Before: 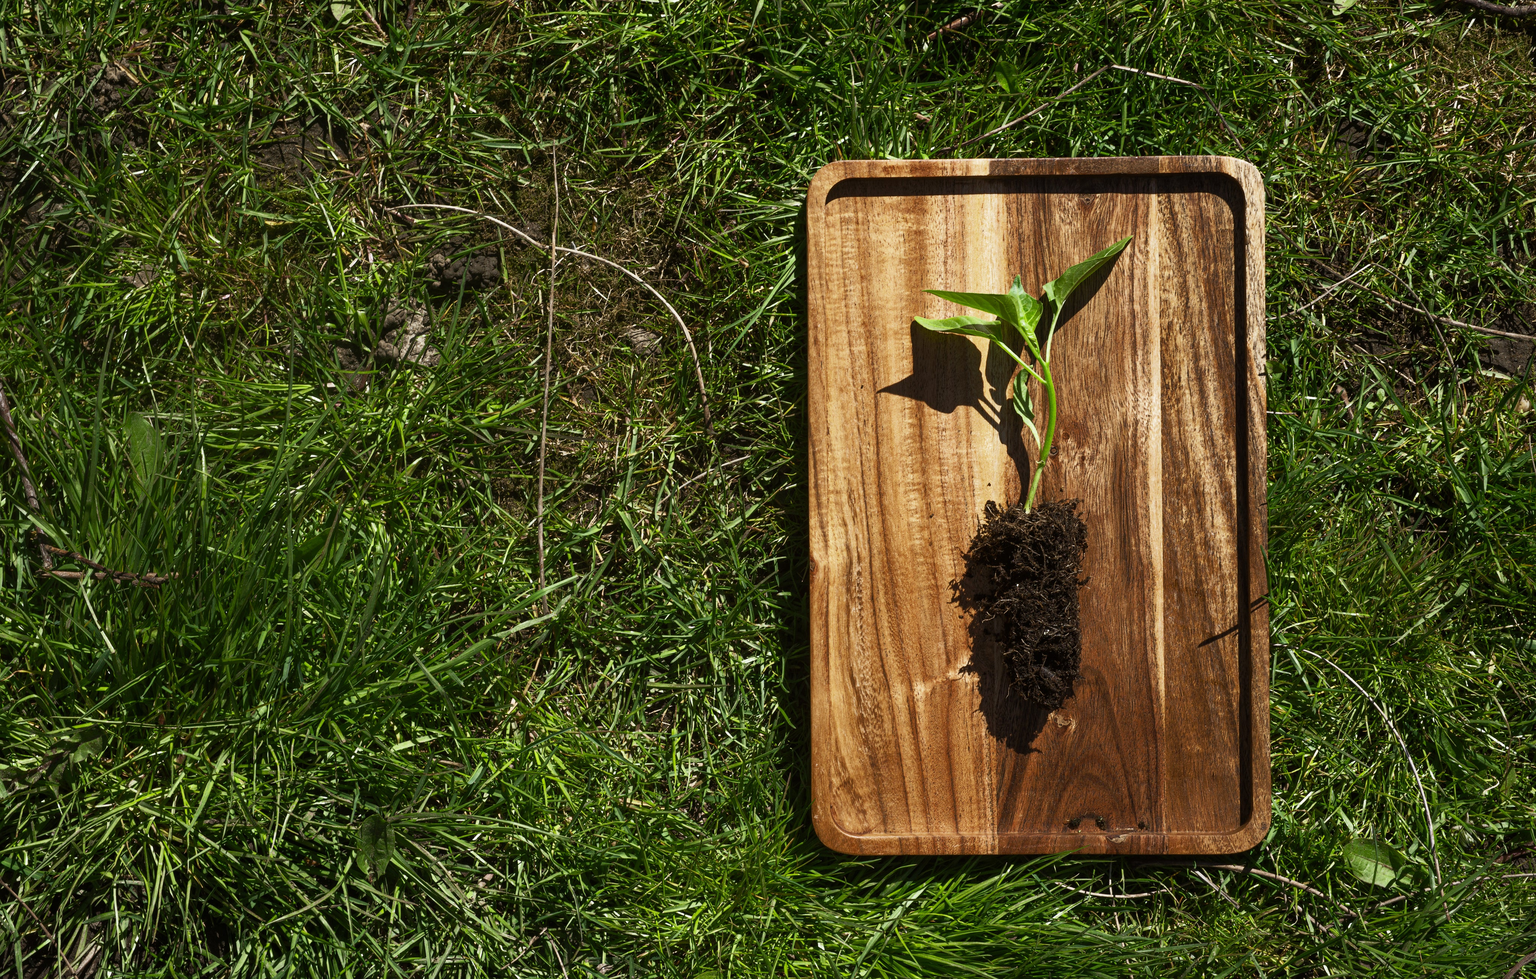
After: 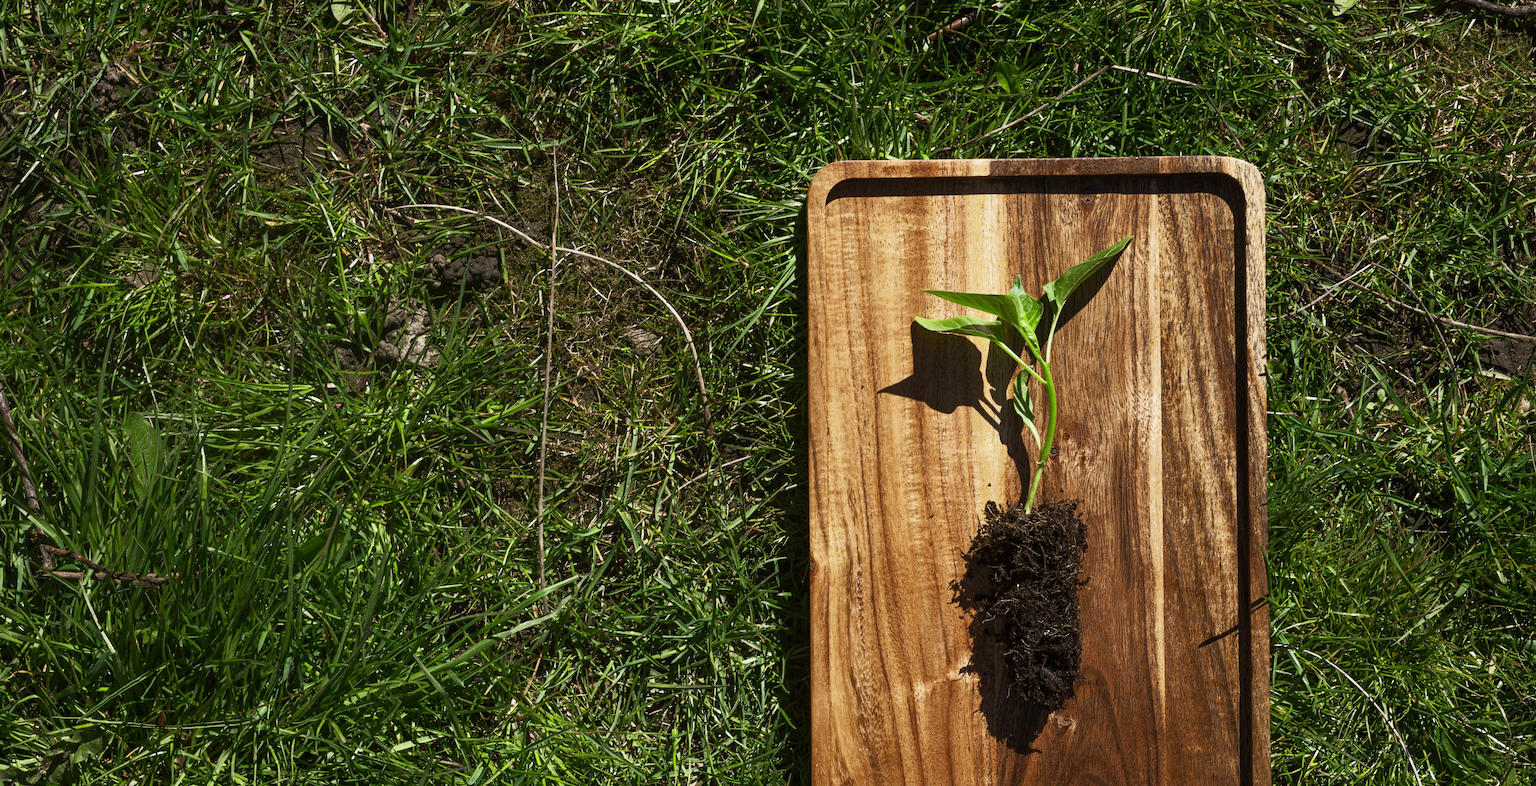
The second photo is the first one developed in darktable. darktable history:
bloom: size 13.65%, threshold 98.39%, strength 4.82%
crop: bottom 19.644%
